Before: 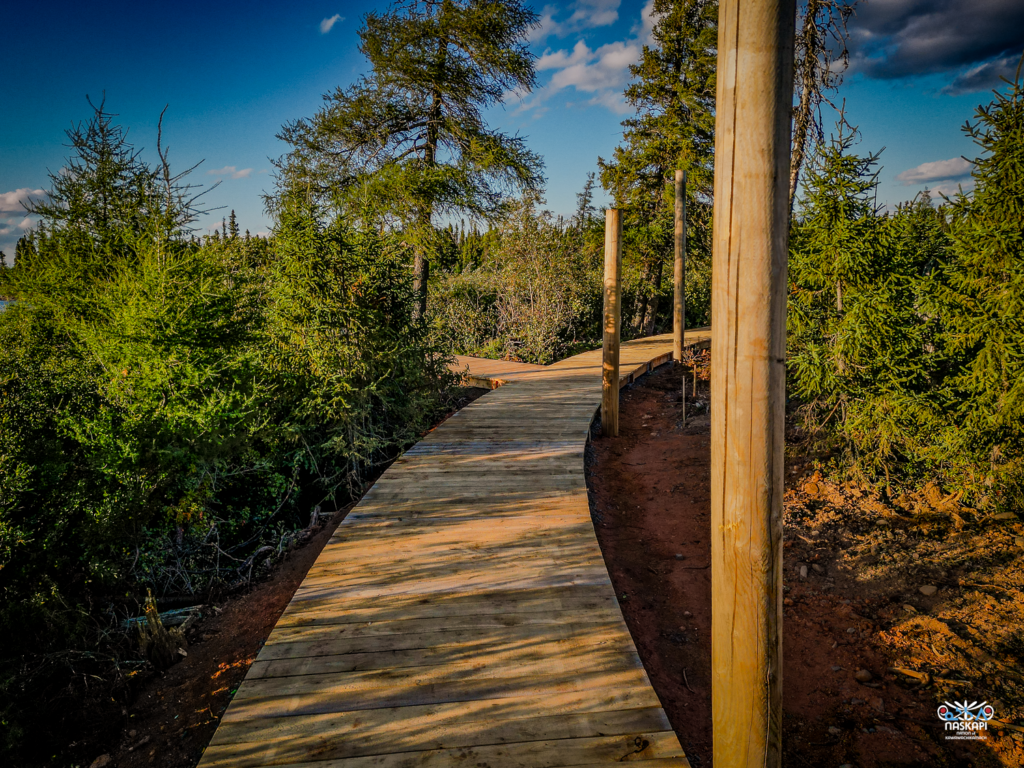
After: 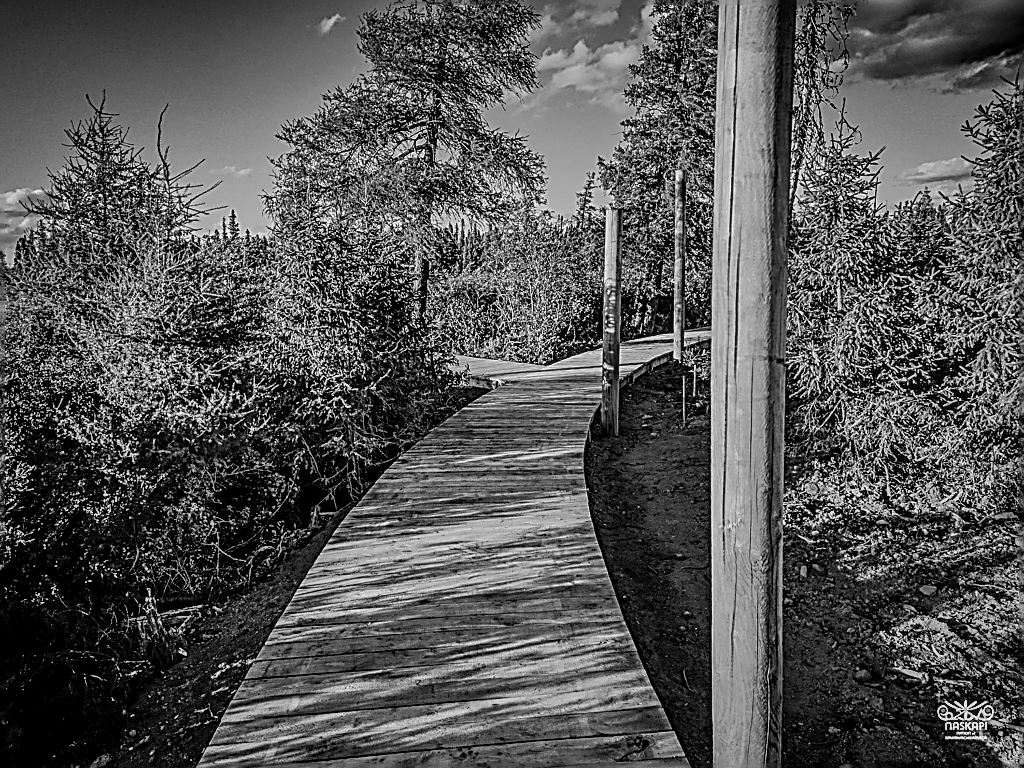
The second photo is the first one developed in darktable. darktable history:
color calibration: x 0.342, y 0.356, temperature 5122 K
tone equalizer: -8 EV -1.84 EV, -7 EV -1.16 EV, -6 EV -1.62 EV, smoothing diameter 25%, edges refinement/feathering 10, preserve details guided filter
sharpen: amount 2
local contrast: on, module defaults
monochrome: on, module defaults
shadows and highlights: low approximation 0.01, soften with gaussian
